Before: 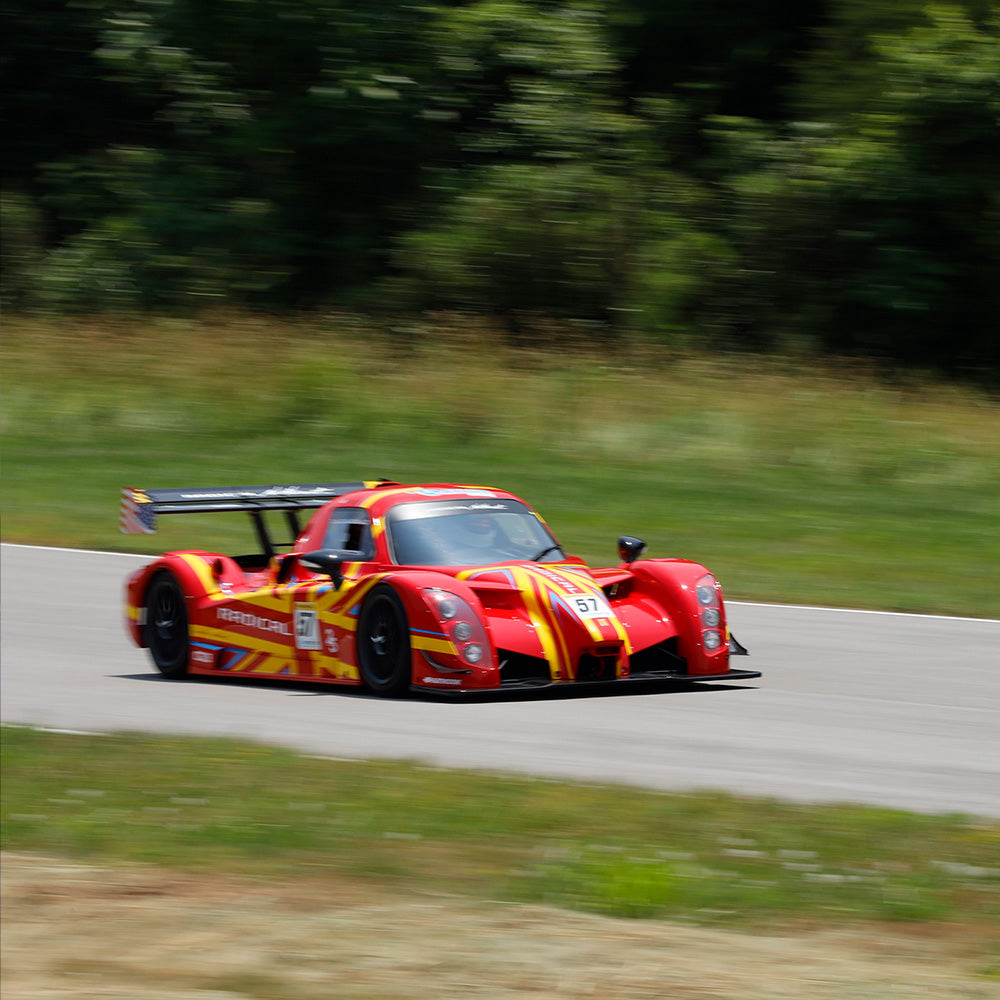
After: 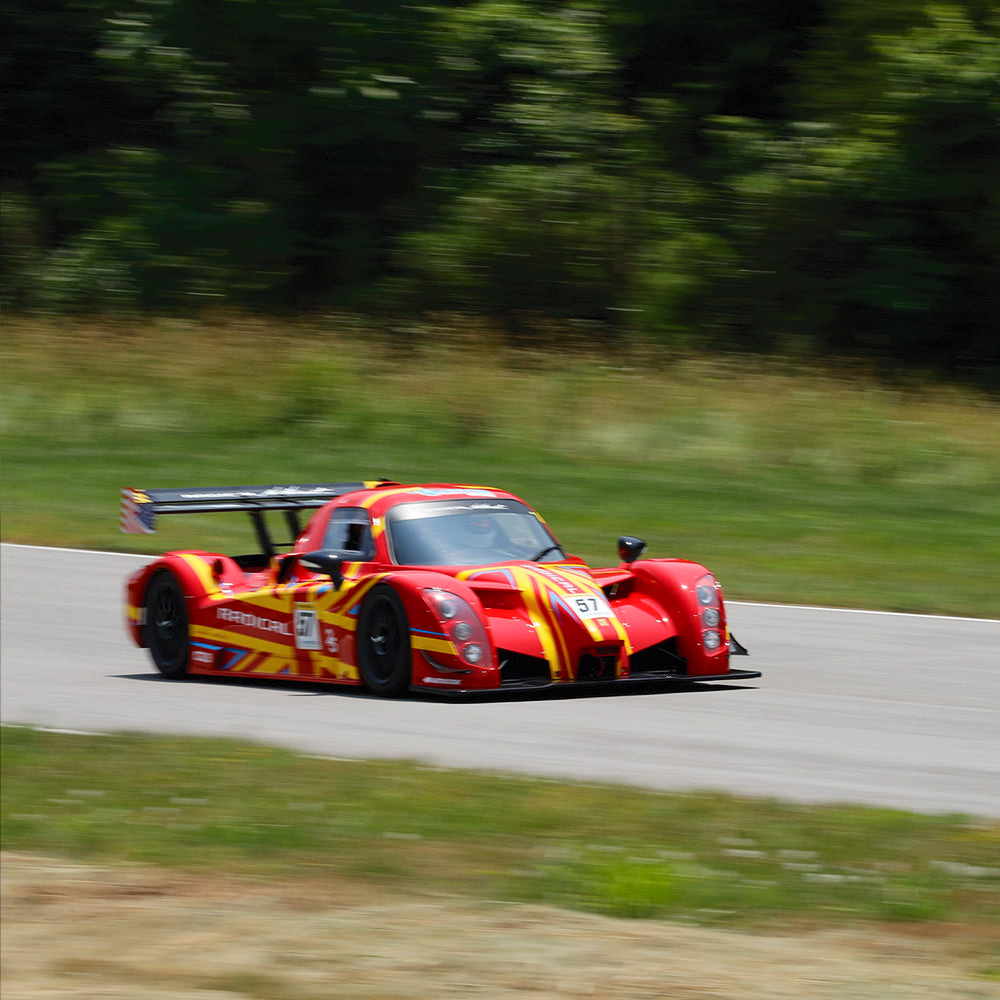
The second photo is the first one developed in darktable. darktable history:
tone curve: curves: ch0 [(0, 0) (0.003, 0.005) (0.011, 0.021) (0.025, 0.042) (0.044, 0.065) (0.069, 0.074) (0.1, 0.092) (0.136, 0.123) (0.177, 0.159) (0.224, 0.2) (0.277, 0.252) (0.335, 0.32) (0.399, 0.392) (0.468, 0.468) (0.543, 0.549) (0.623, 0.638) (0.709, 0.721) (0.801, 0.812) (0.898, 0.896) (1, 1)], color space Lab, independent channels, preserve colors none
